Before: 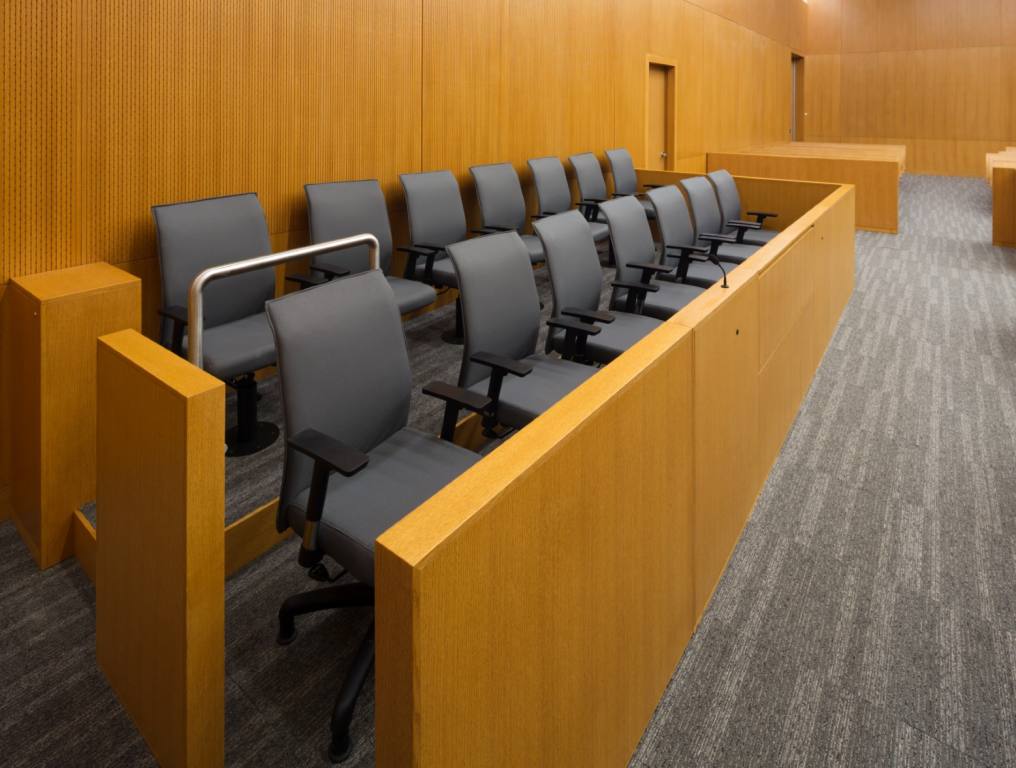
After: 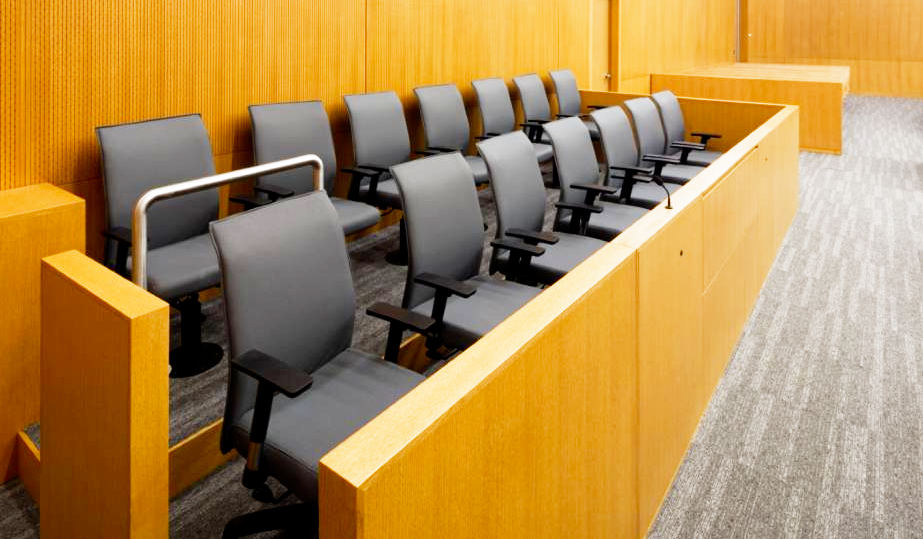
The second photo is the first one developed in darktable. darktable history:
crop: left 5.596%, top 10.314%, right 3.534%, bottom 19.395%
exposure: exposure 0.4 EV, compensate highlight preservation false
filmic rgb: middle gray luminance 12.74%, black relative exposure -10.13 EV, white relative exposure 3.47 EV, threshold 6 EV, target black luminance 0%, hardness 5.74, latitude 44.69%, contrast 1.221, highlights saturation mix 5%, shadows ↔ highlights balance 26.78%, add noise in highlights 0, preserve chrominance no, color science v3 (2019), use custom middle-gray values true, iterations of high-quality reconstruction 0, contrast in highlights soft, enable highlight reconstruction true
